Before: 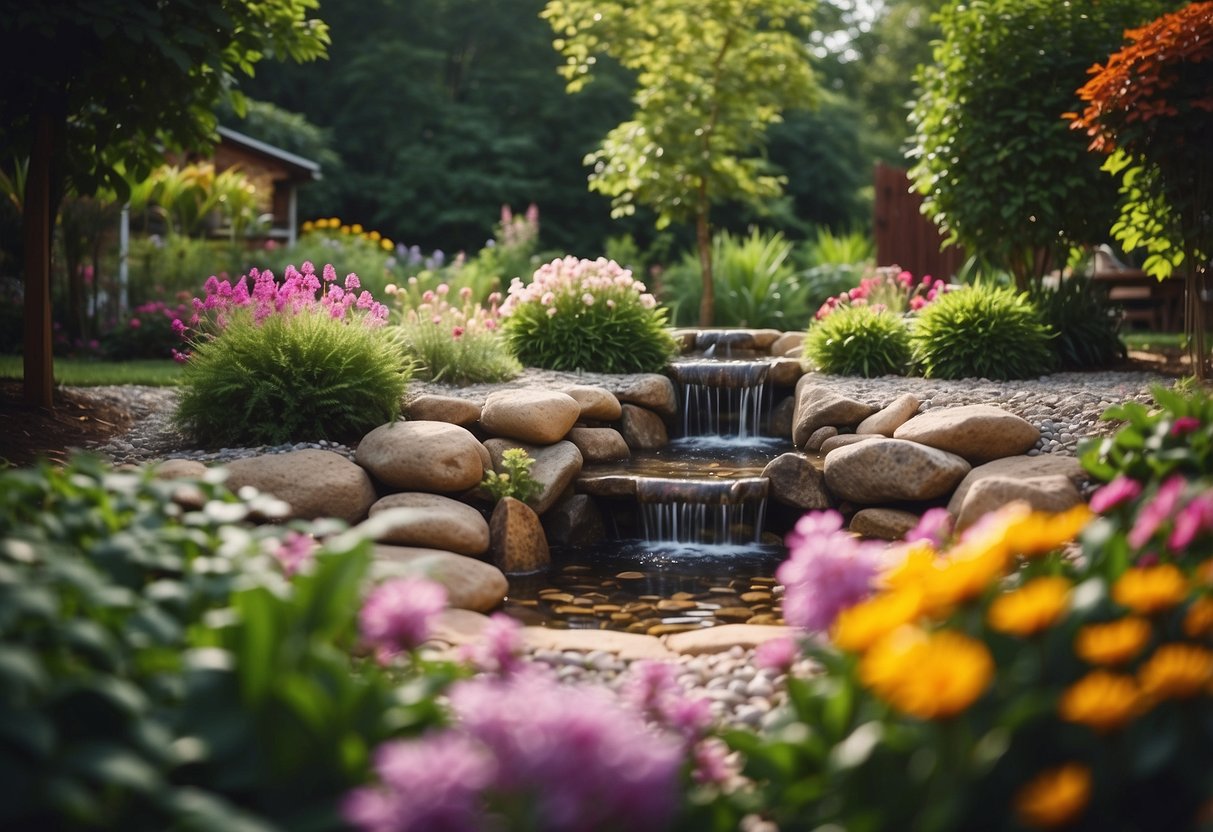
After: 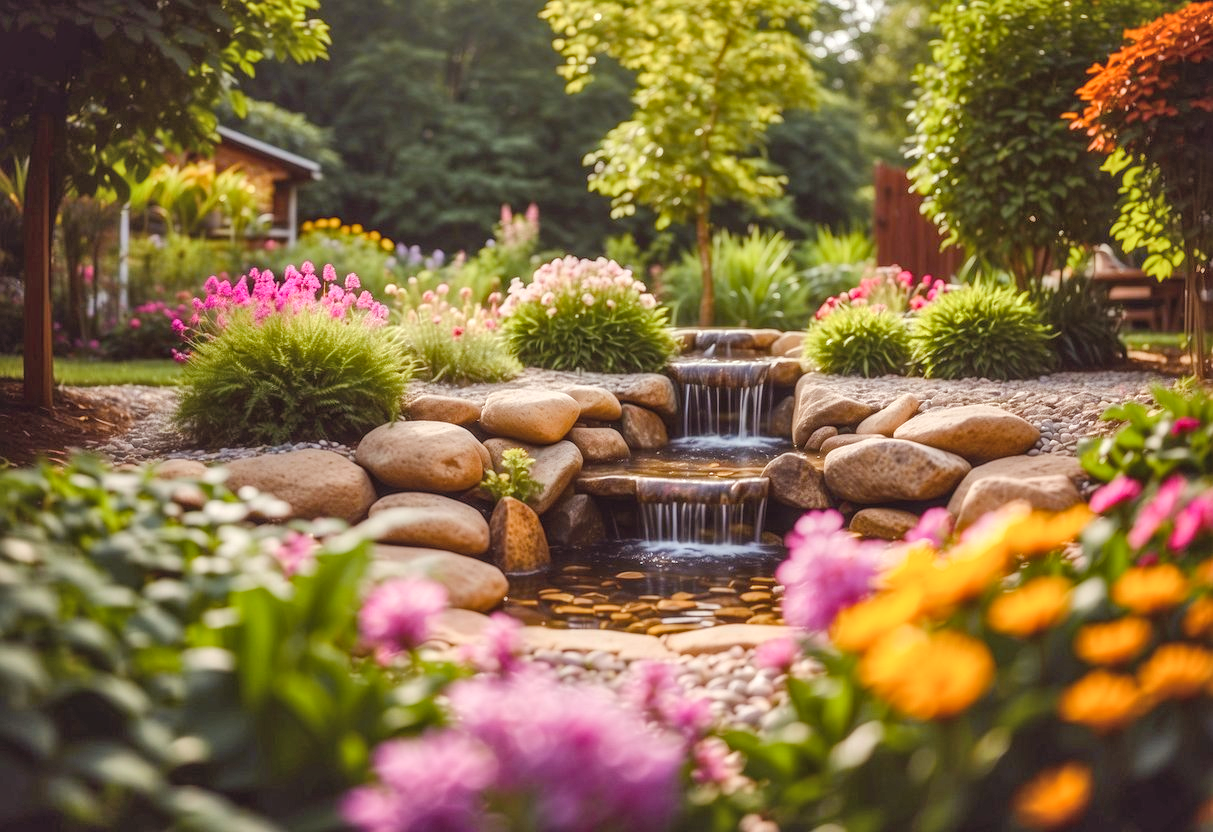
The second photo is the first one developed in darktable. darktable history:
shadows and highlights: highlights color adjustment 53.39%, low approximation 0.01, soften with gaussian
local contrast: highlights 3%, shadows 2%, detail 134%
color balance rgb: shadows lift › chroma 0.655%, shadows lift › hue 115.37°, power › chroma 1.528%, power › hue 27.77°, perceptual saturation grading › global saturation 13.734%, perceptual saturation grading › highlights -25.716%, perceptual saturation grading › shadows 25.612%, perceptual brilliance grading › mid-tones 9.14%, perceptual brilliance grading › shadows 14.475%, global vibrance 14.647%
contrast brightness saturation: brightness 0.146
